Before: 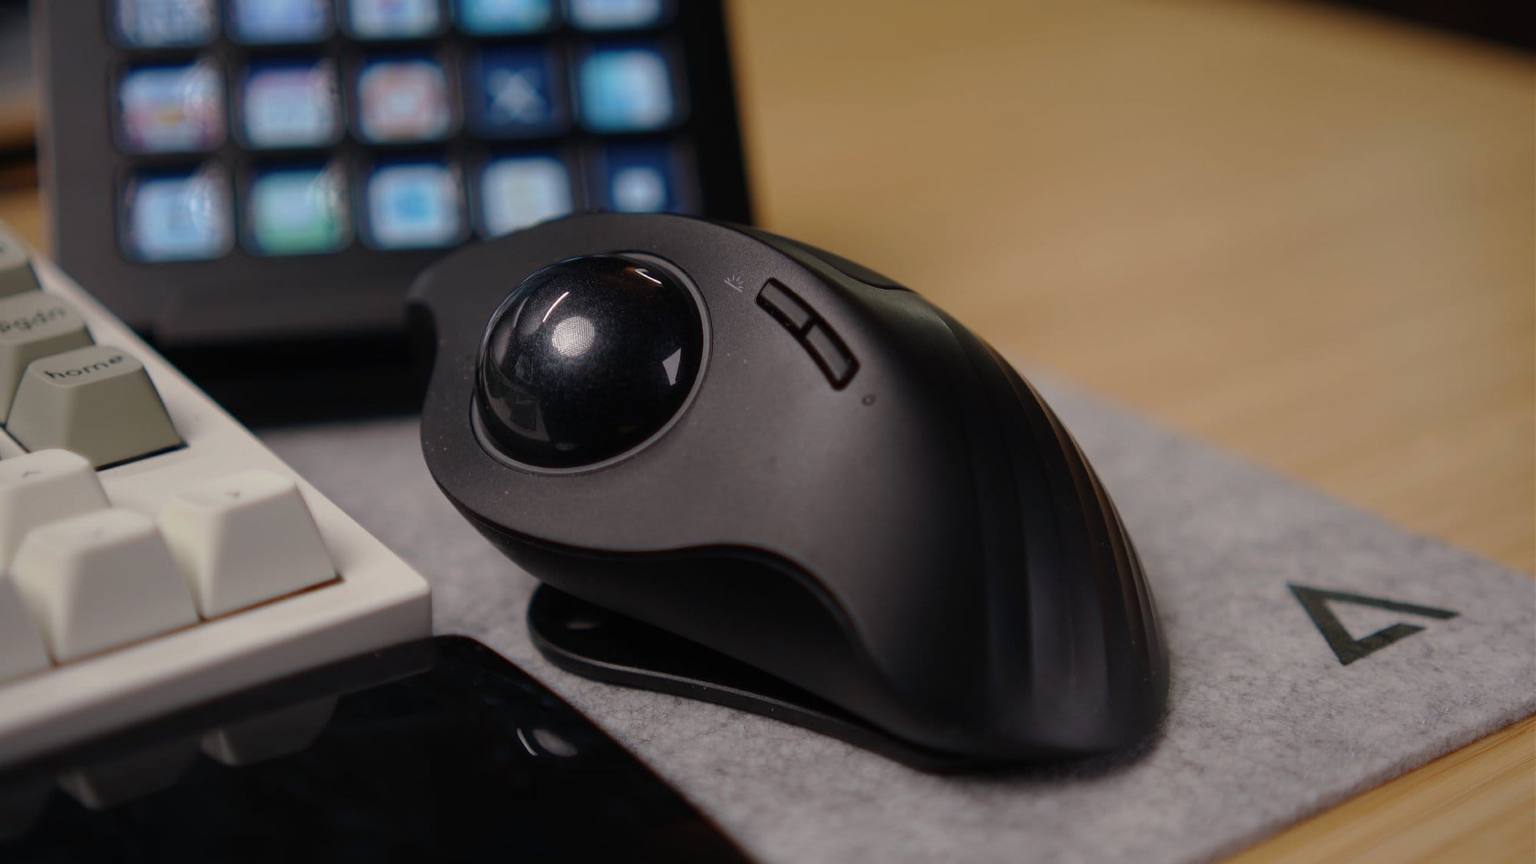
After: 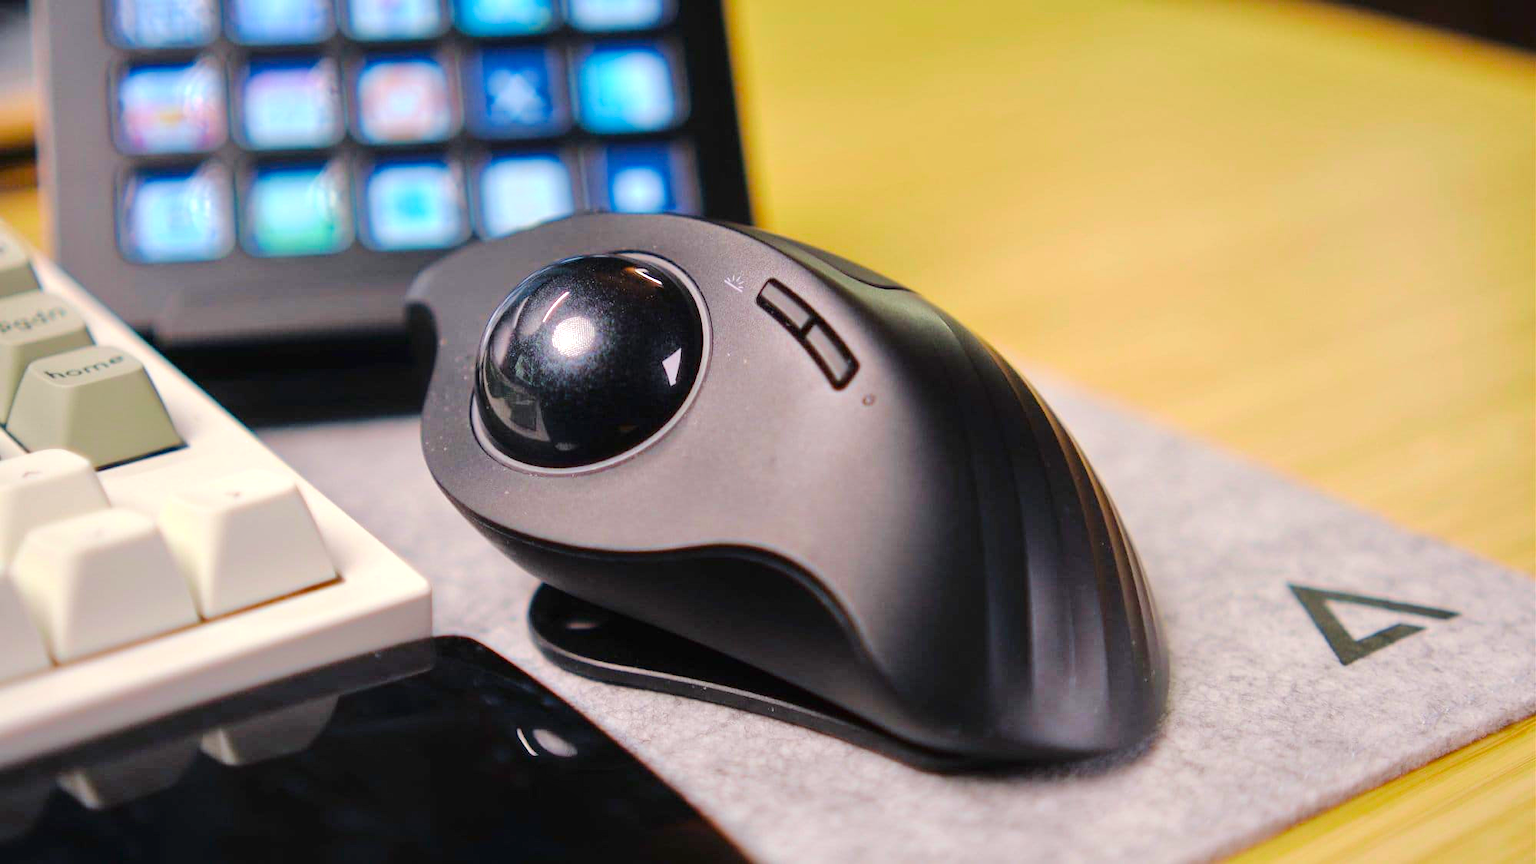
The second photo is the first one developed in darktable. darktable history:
exposure: black level correction 0, exposure 0.953 EV, compensate exposure bias true, compensate highlight preservation false
tone equalizer: -7 EV 0.15 EV, -6 EV 0.6 EV, -5 EV 1.15 EV, -4 EV 1.33 EV, -3 EV 1.15 EV, -2 EV 0.6 EV, -1 EV 0.15 EV, mask exposure compensation -0.5 EV
color zones: curves: ch2 [(0, 0.5) (0.143, 0.517) (0.286, 0.571) (0.429, 0.522) (0.571, 0.5) (0.714, 0.5) (0.857, 0.5) (1, 0.5)]
contrast brightness saturation: contrast 0.14
color balance rgb: perceptual saturation grading › global saturation 25%, perceptual brilliance grading › mid-tones 10%, perceptual brilliance grading › shadows 15%, global vibrance 20%
